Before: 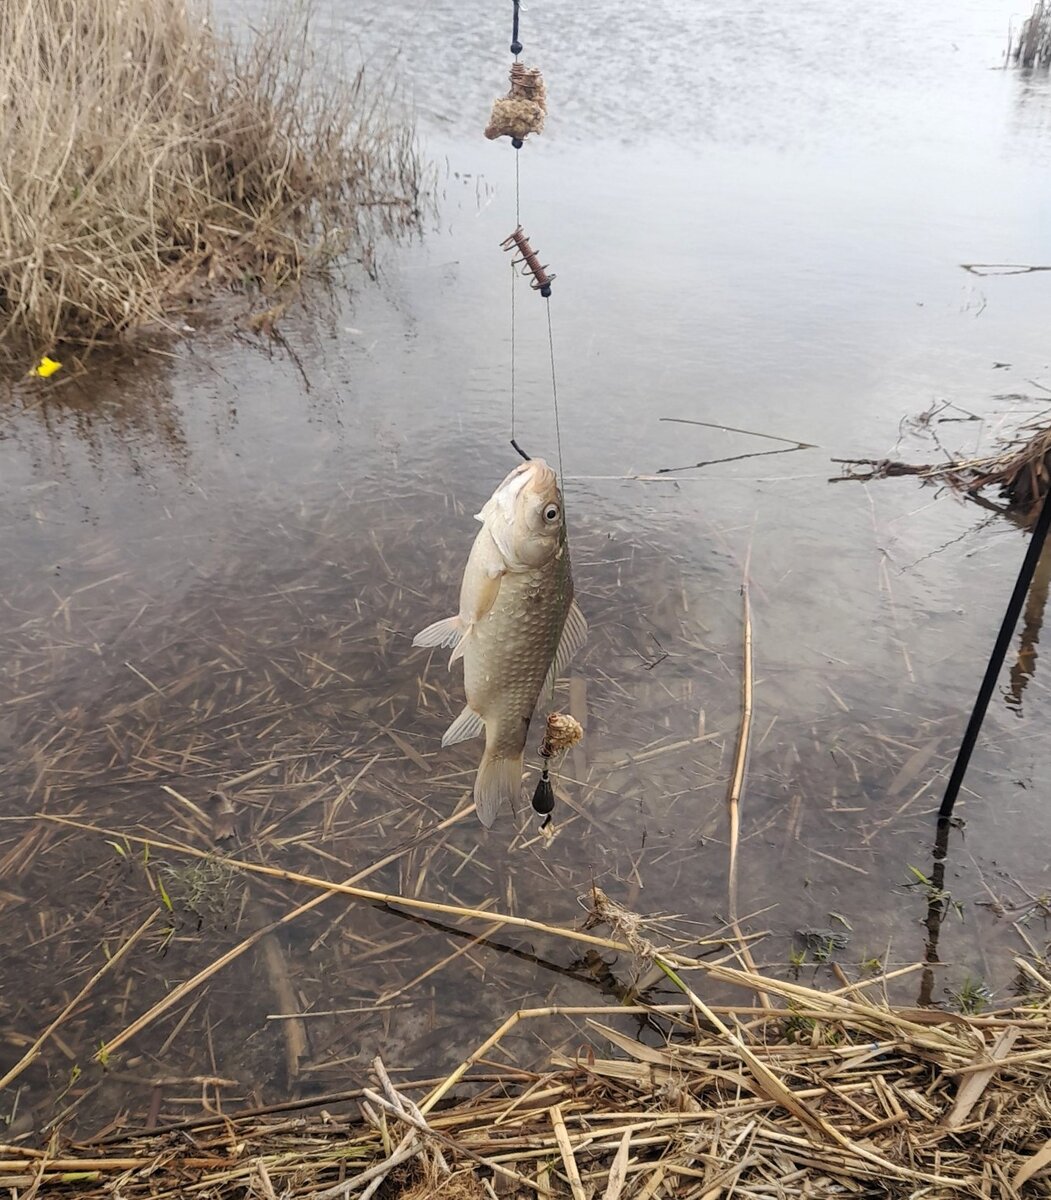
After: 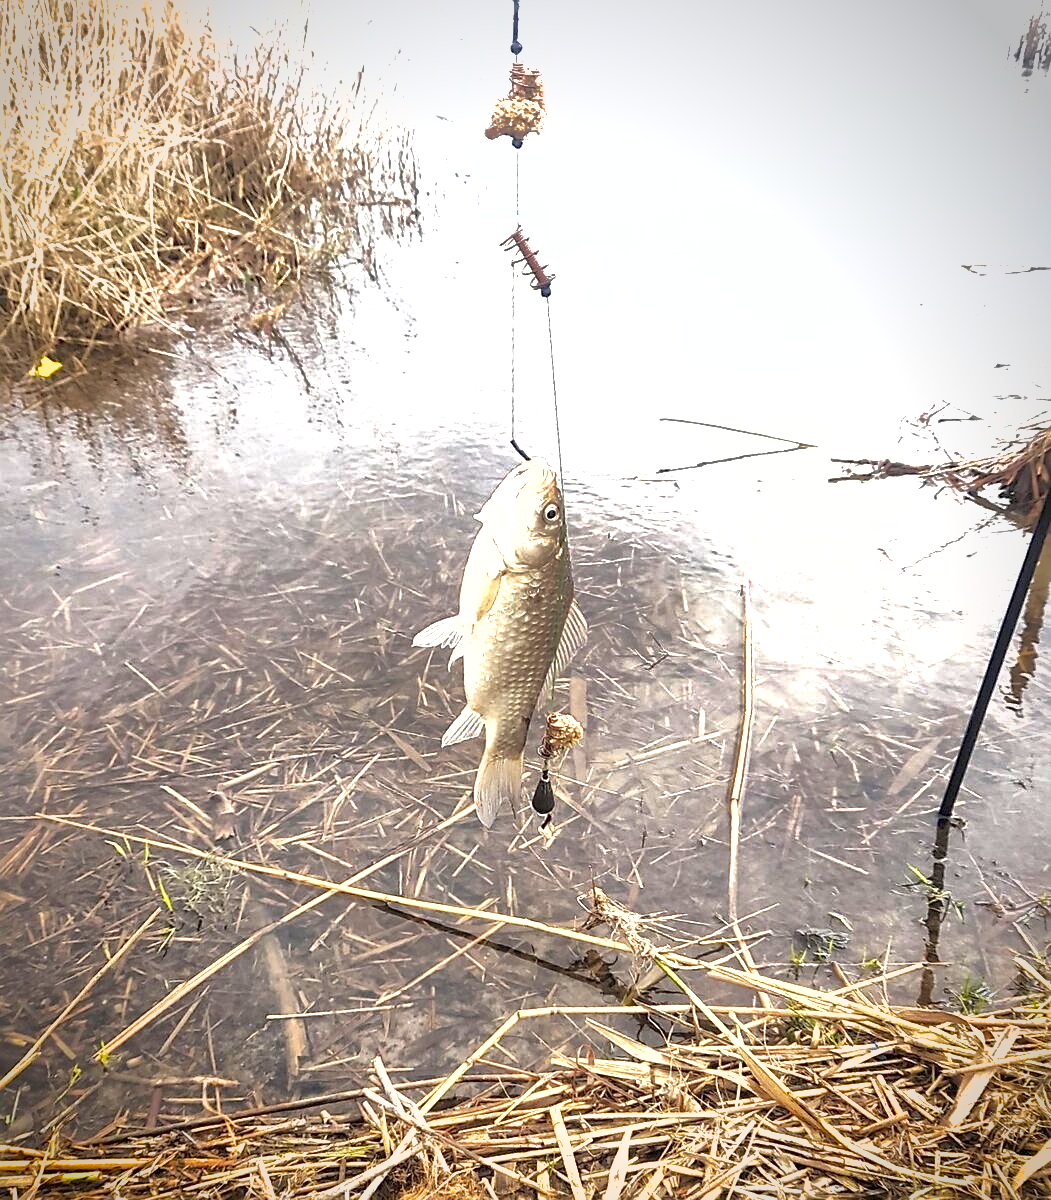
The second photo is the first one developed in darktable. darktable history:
exposure: black level correction 0, exposure 1.477 EV, compensate highlight preservation false
sharpen: on, module defaults
local contrast: mode bilateral grid, contrast 20, coarseness 49, detail 129%, midtone range 0.2
shadows and highlights: on, module defaults
color calibration: illuminant same as pipeline (D50), x 0.345, y 0.359, temperature 4979.1 K
vignetting: saturation 0.38, automatic ratio true
